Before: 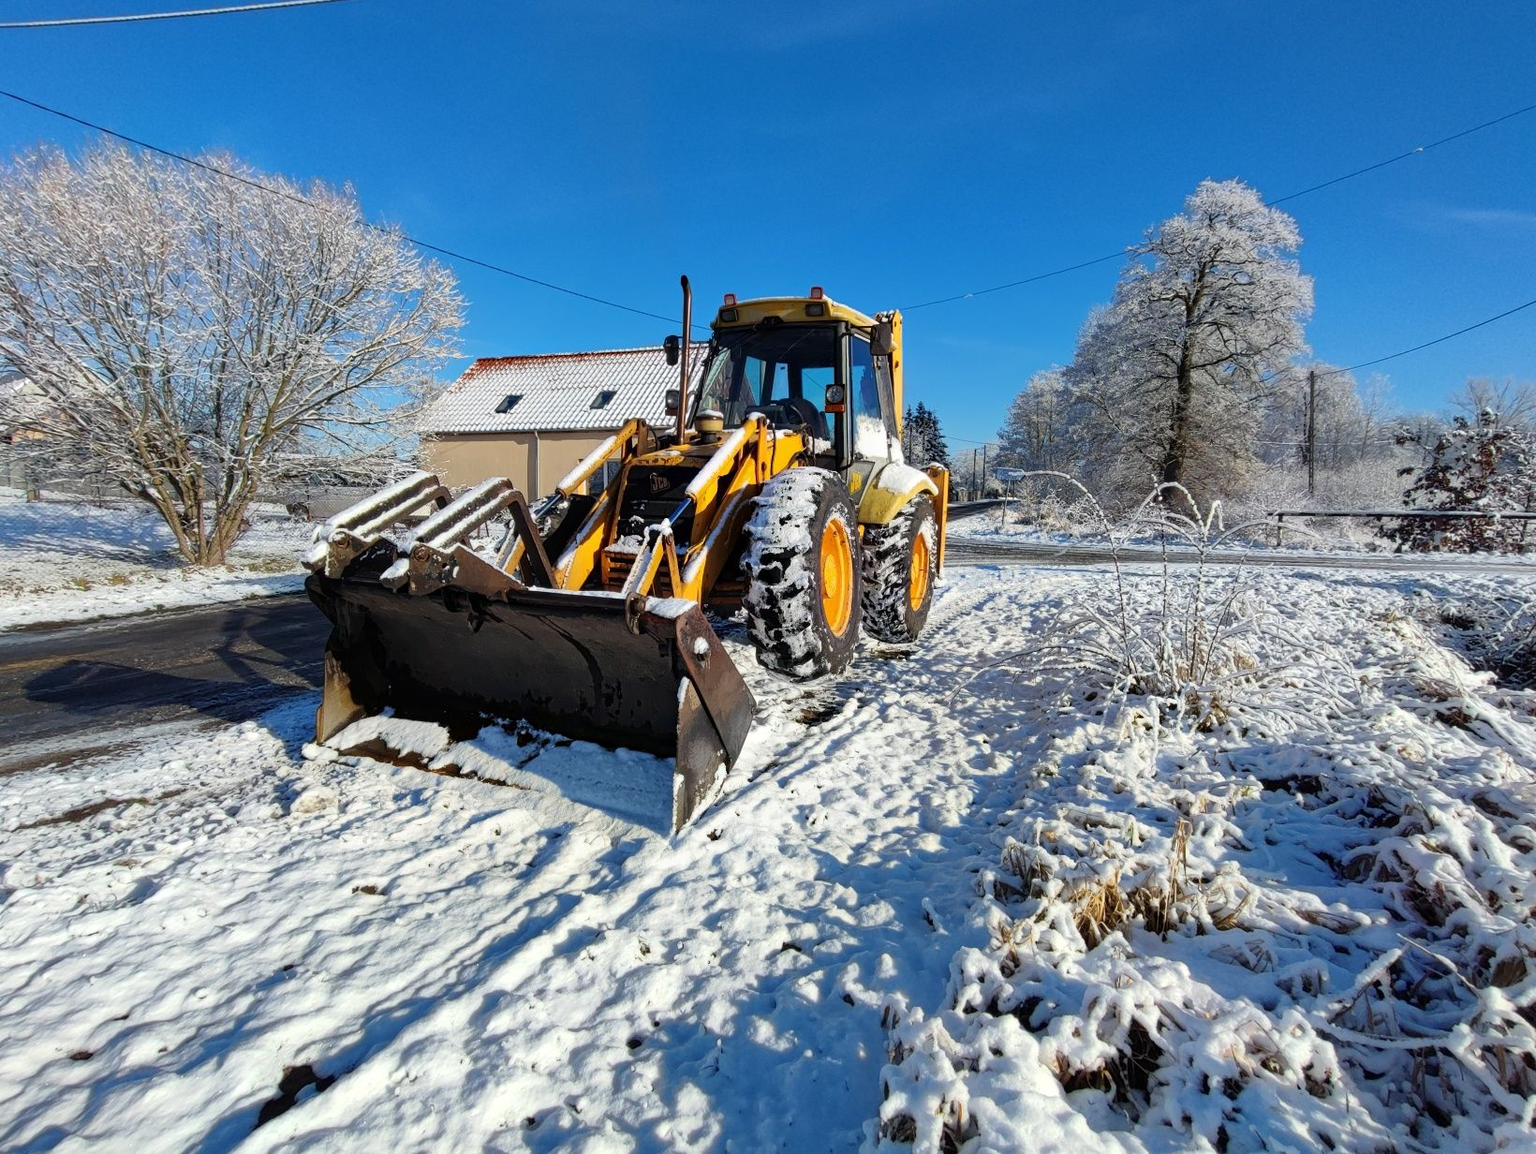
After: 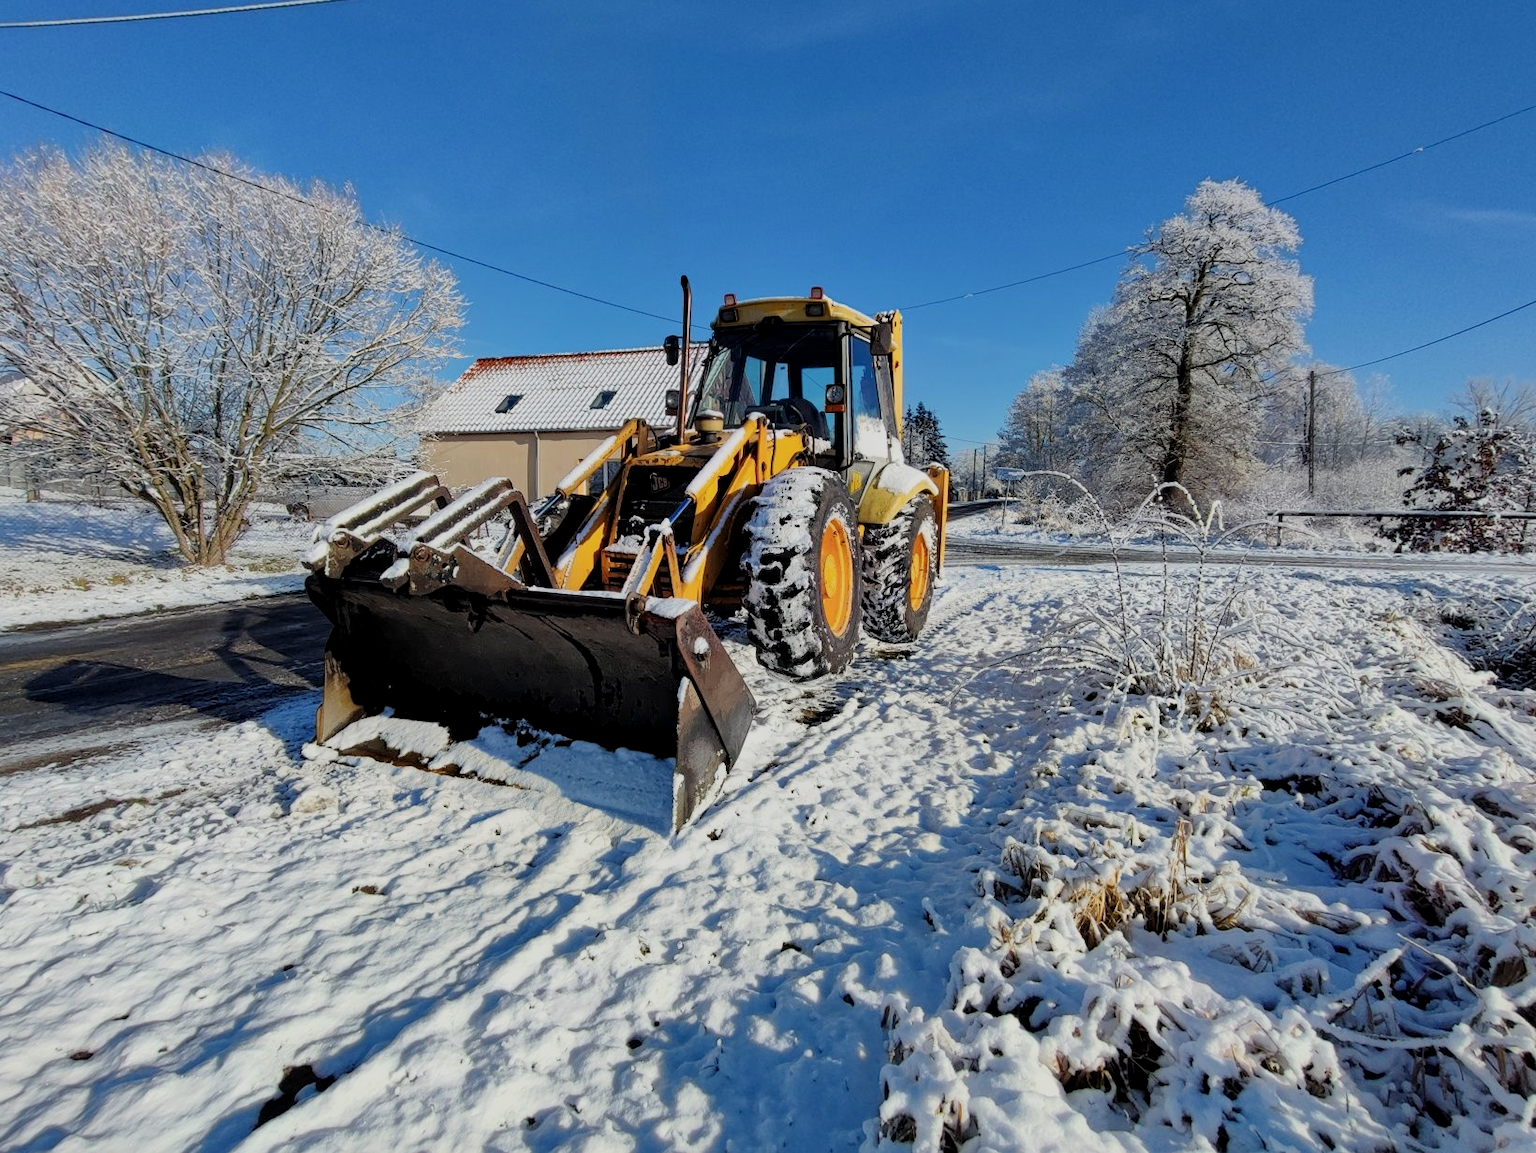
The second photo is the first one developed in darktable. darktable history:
filmic rgb: black relative exposure -8 EV, white relative exposure 4.02 EV, hardness 4.12, contrast 0.919, iterations of high-quality reconstruction 0
local contrast: mode bilateral grid, contrast 20, coarseness 49, detail 119%, midtone range 0.2
